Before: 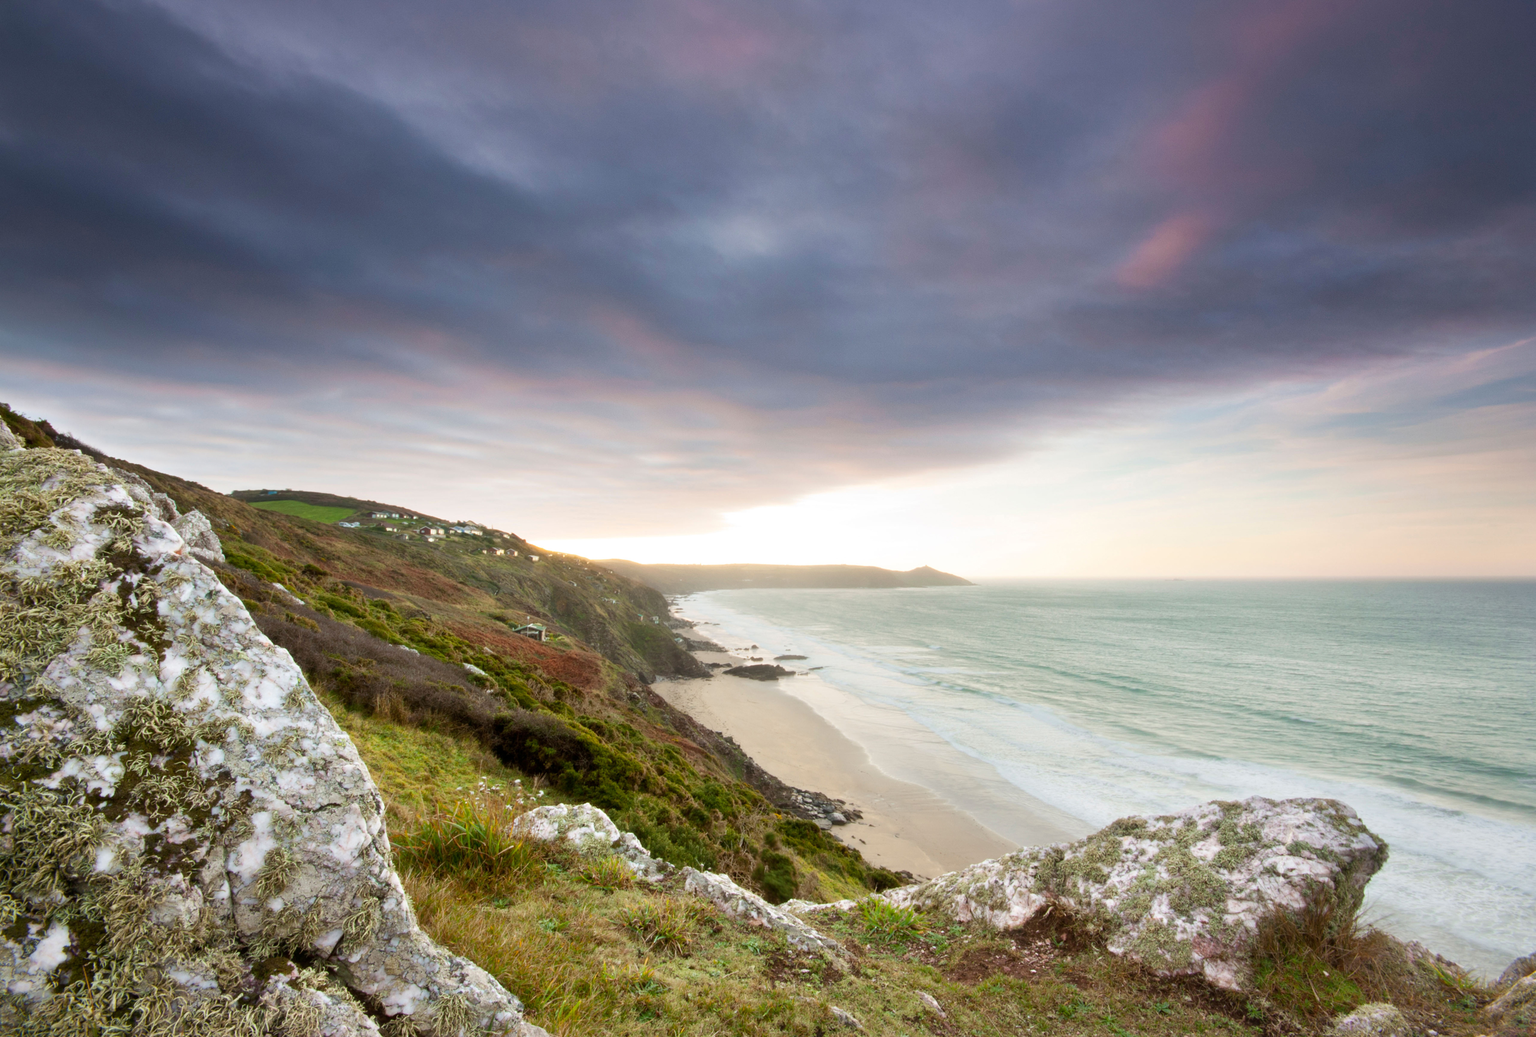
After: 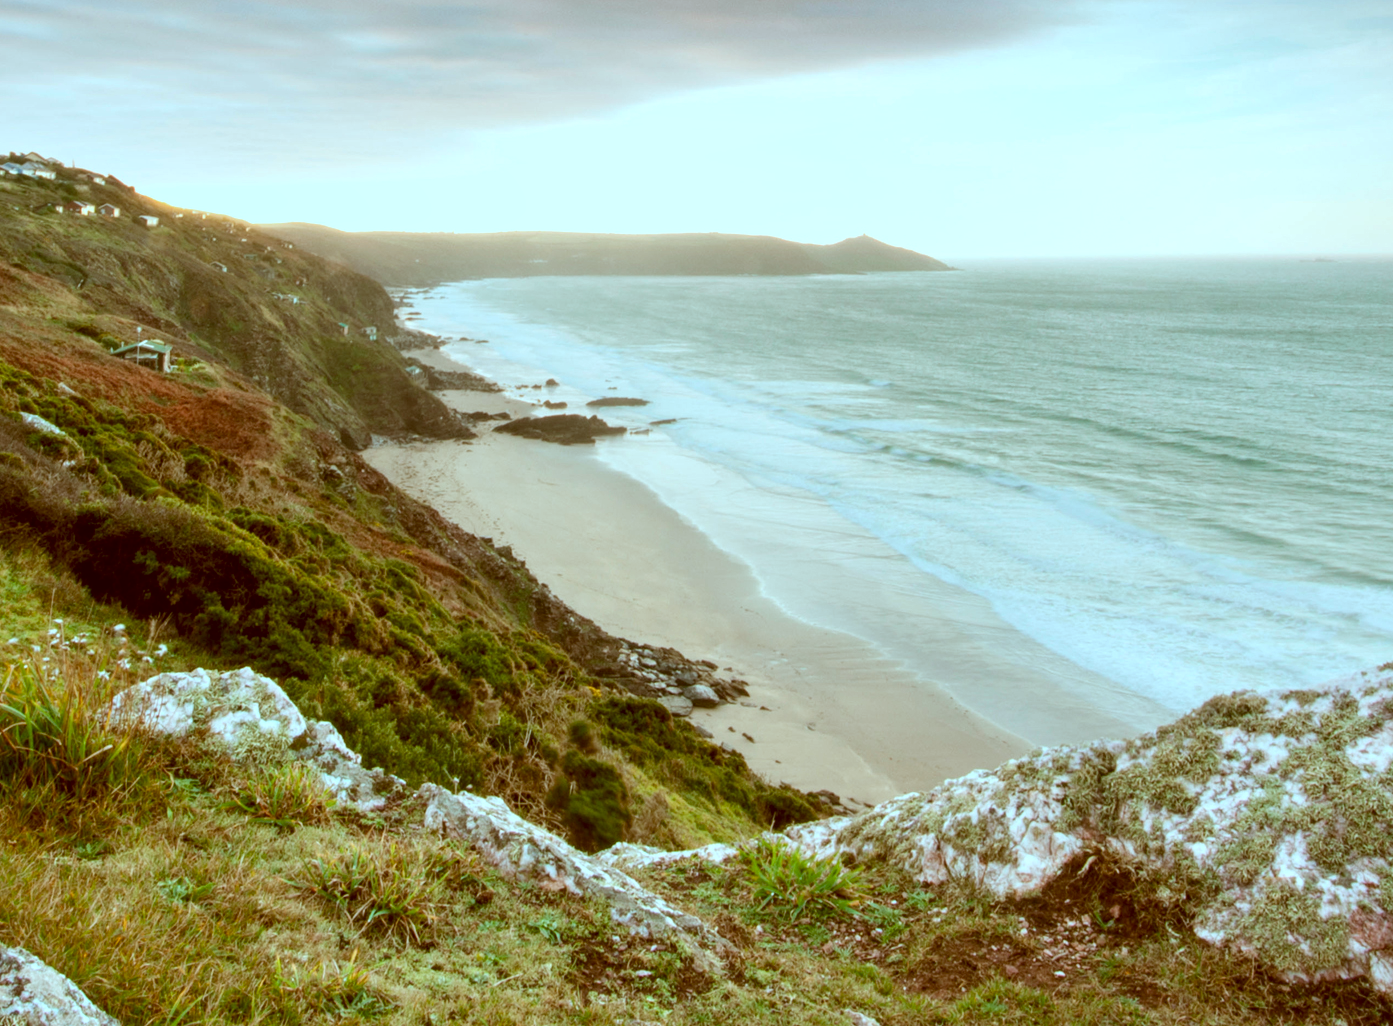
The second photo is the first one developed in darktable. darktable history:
crop: left 29.45%, top 42.175%, right 20.782%, bottom 3.488%
local contrast: on, module defaults
color correction: highlights a* -14.92, highlights b* -16.17, shadows a* 10.42, shadows b* 29.4
